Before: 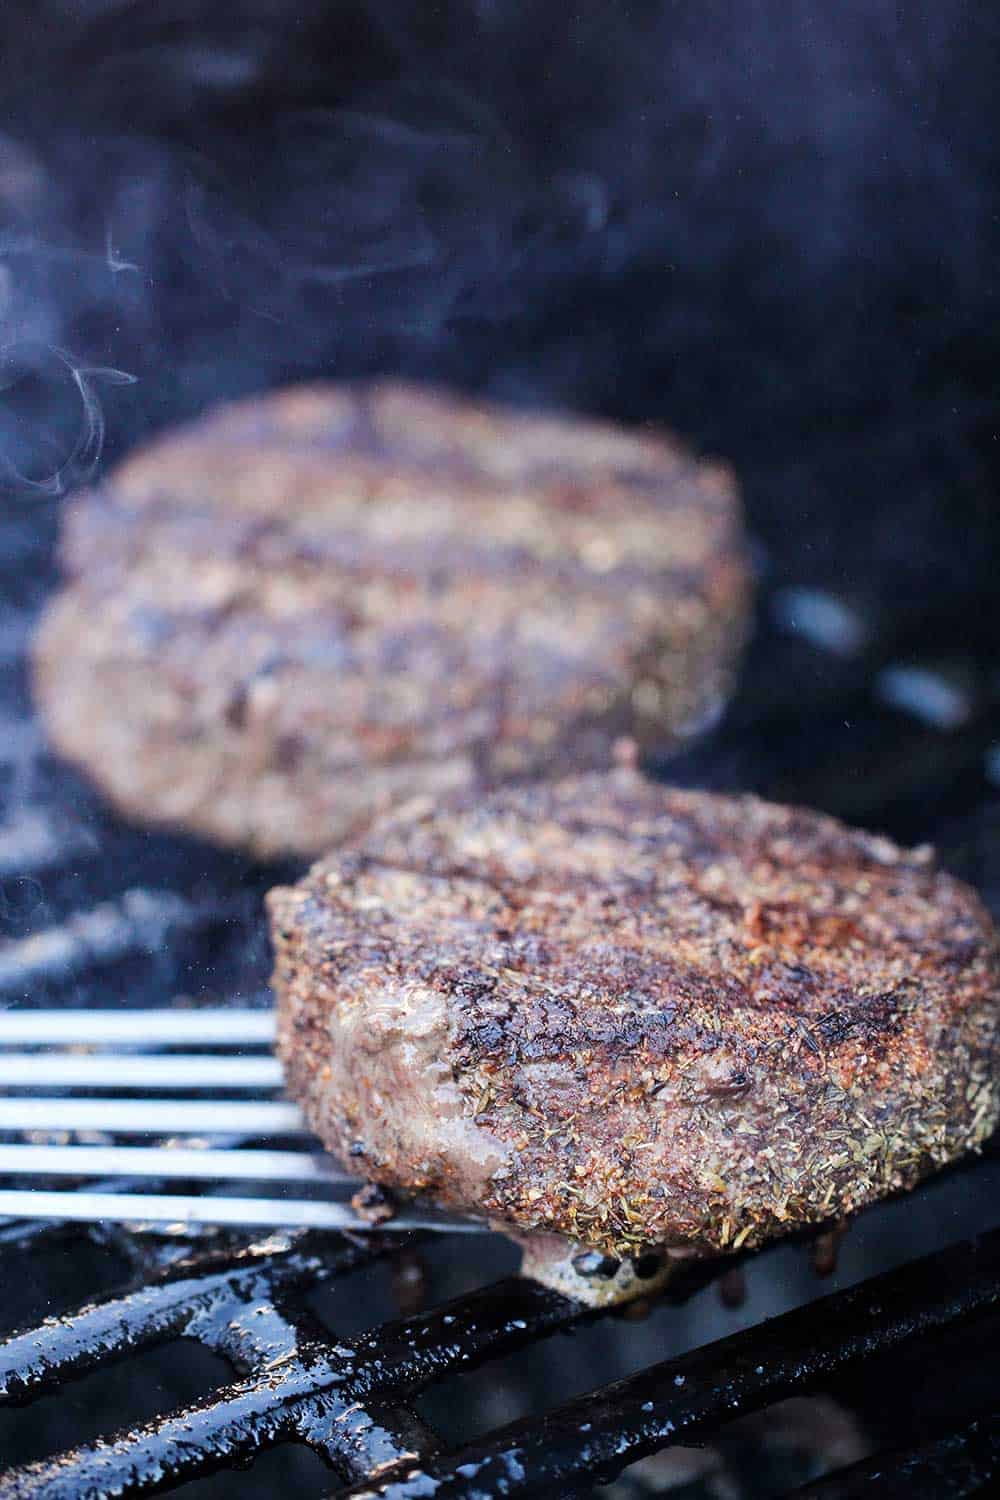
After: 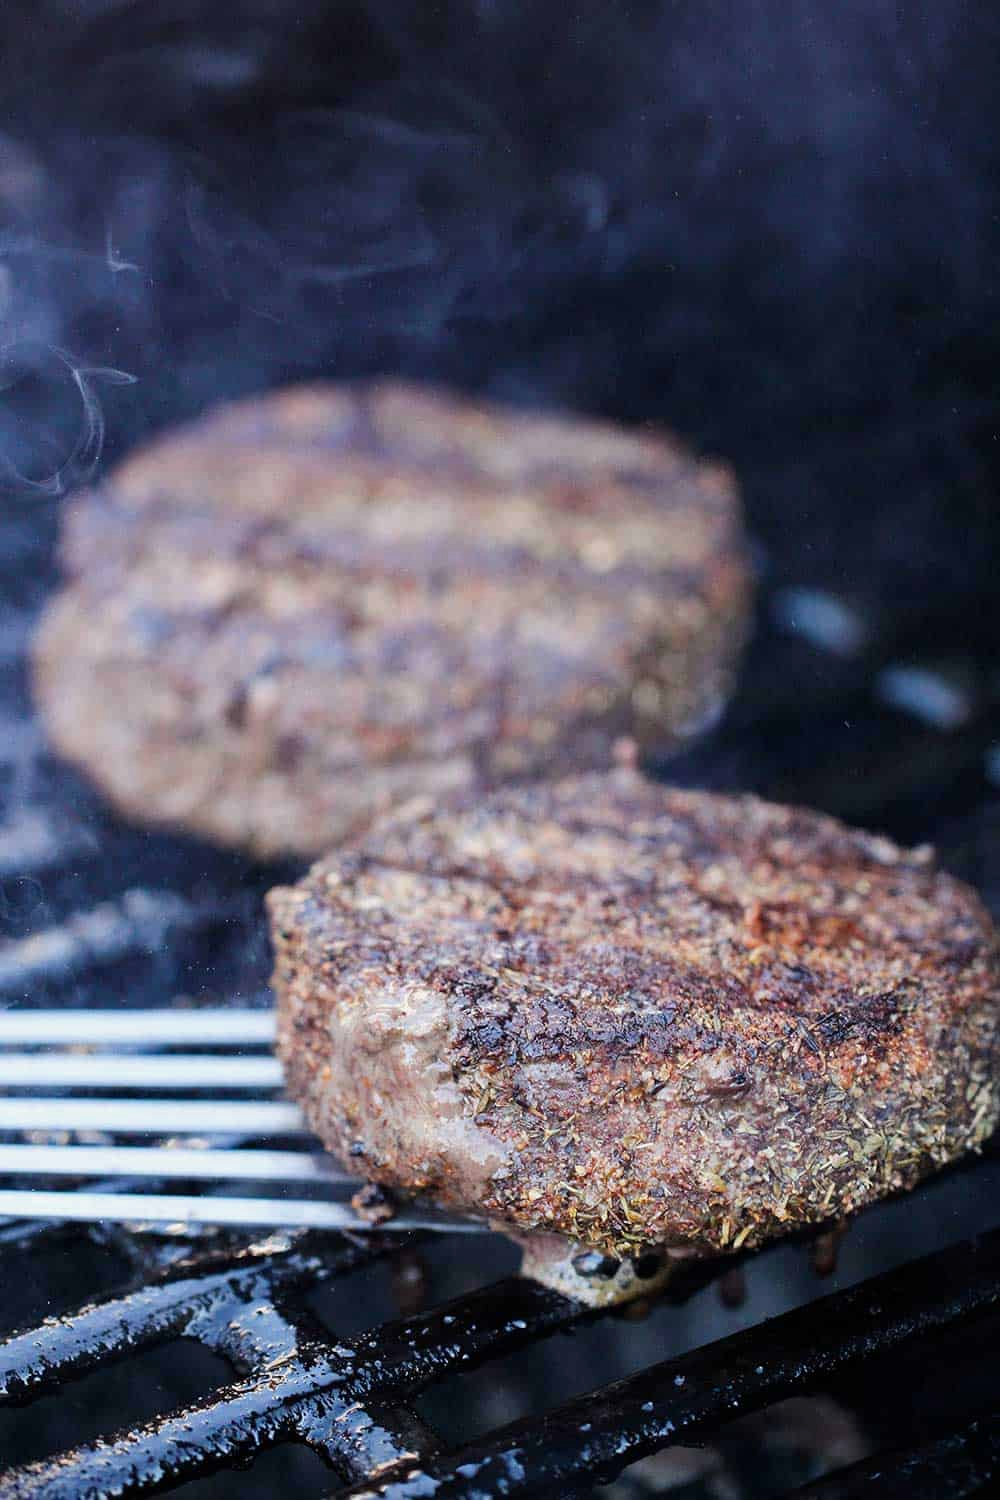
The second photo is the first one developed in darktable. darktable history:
exposure: exposure -0.113 EV, compensate highlight preservation false
